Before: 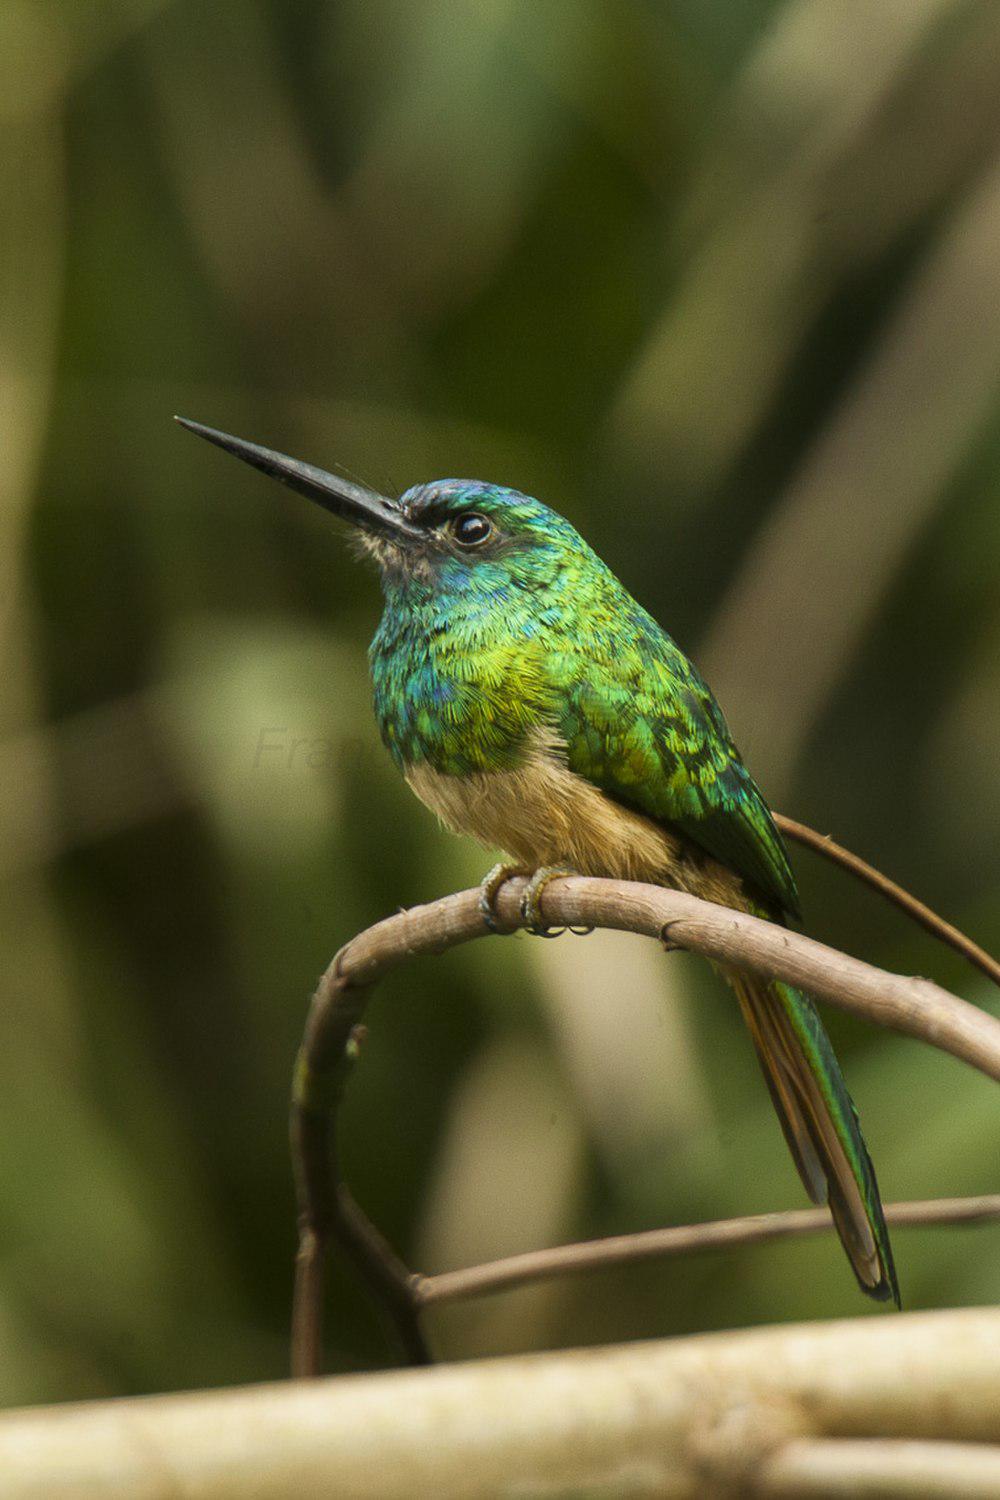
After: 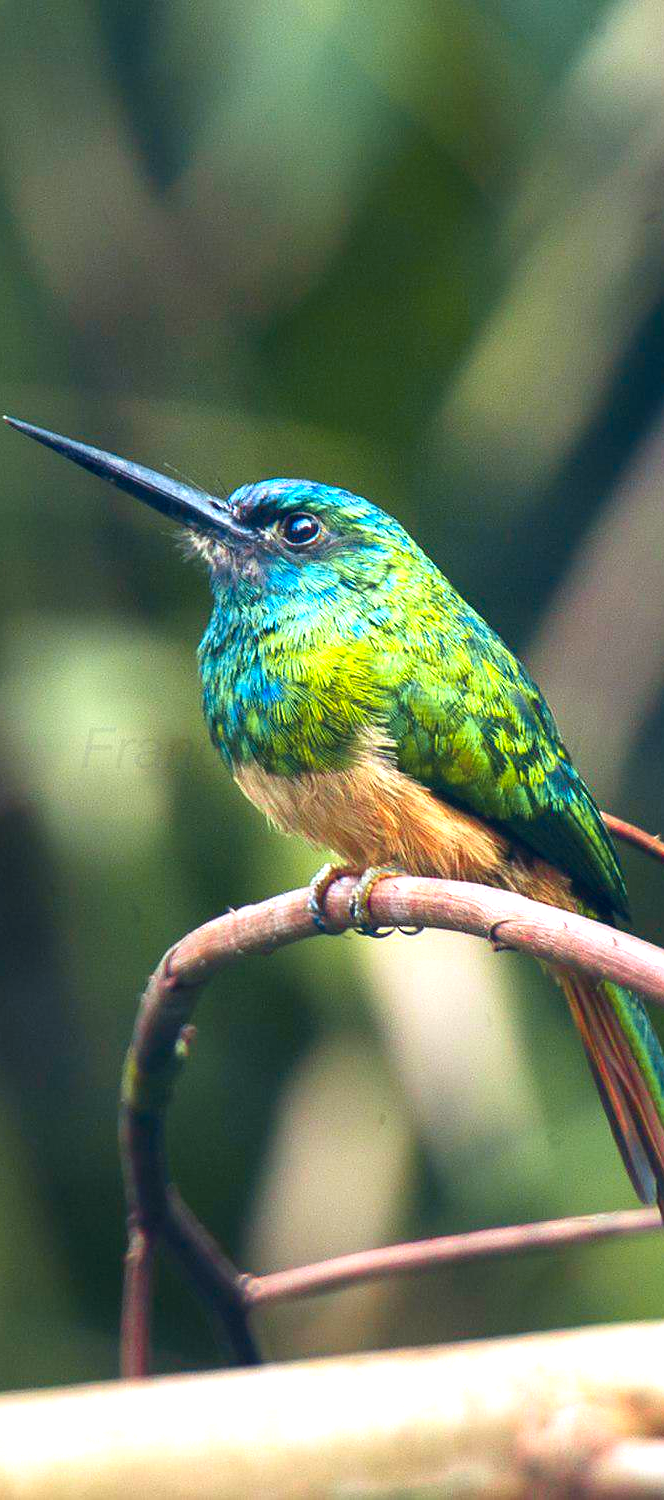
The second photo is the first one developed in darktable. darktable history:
crop: left 17.162%, right 16.414%
exposure: black level correction 0, exposure 1.009 EV, compensate highlight preservation false
contrast brightness saturation: contrast 0.088, saturation 0.272
sharpen: radius 1.048, threshold 0.867
tone curve: curves: ch1 [(0, 0) (0.108, 0.197) (0.5, 0.5) (0.681, 0.885) (1, 1)]; ch2 [(0, 0) (0.28, 0.151) (1, 1)], color space Lab, independent channels, preserve colors none
